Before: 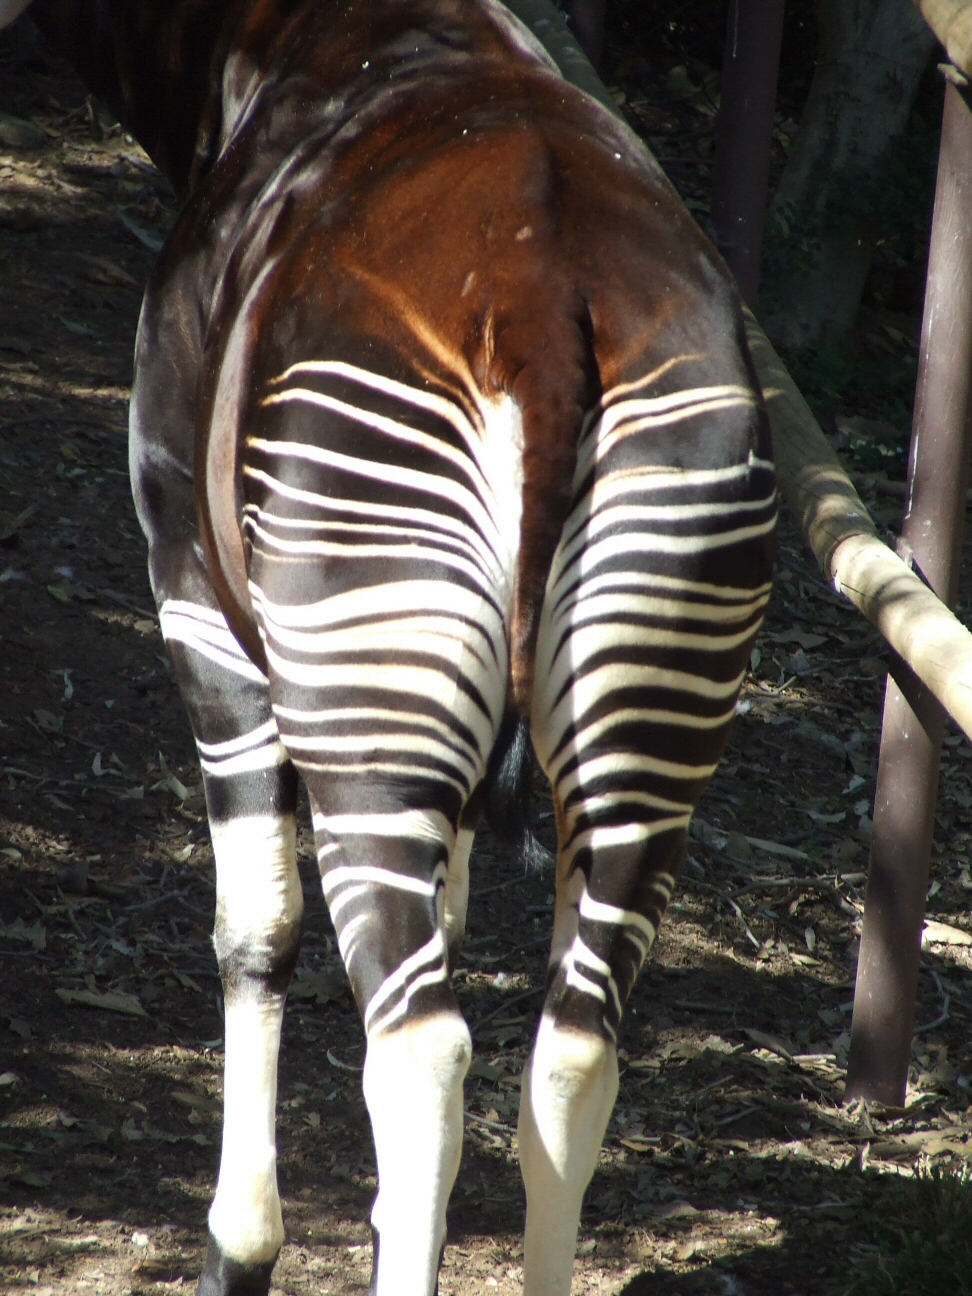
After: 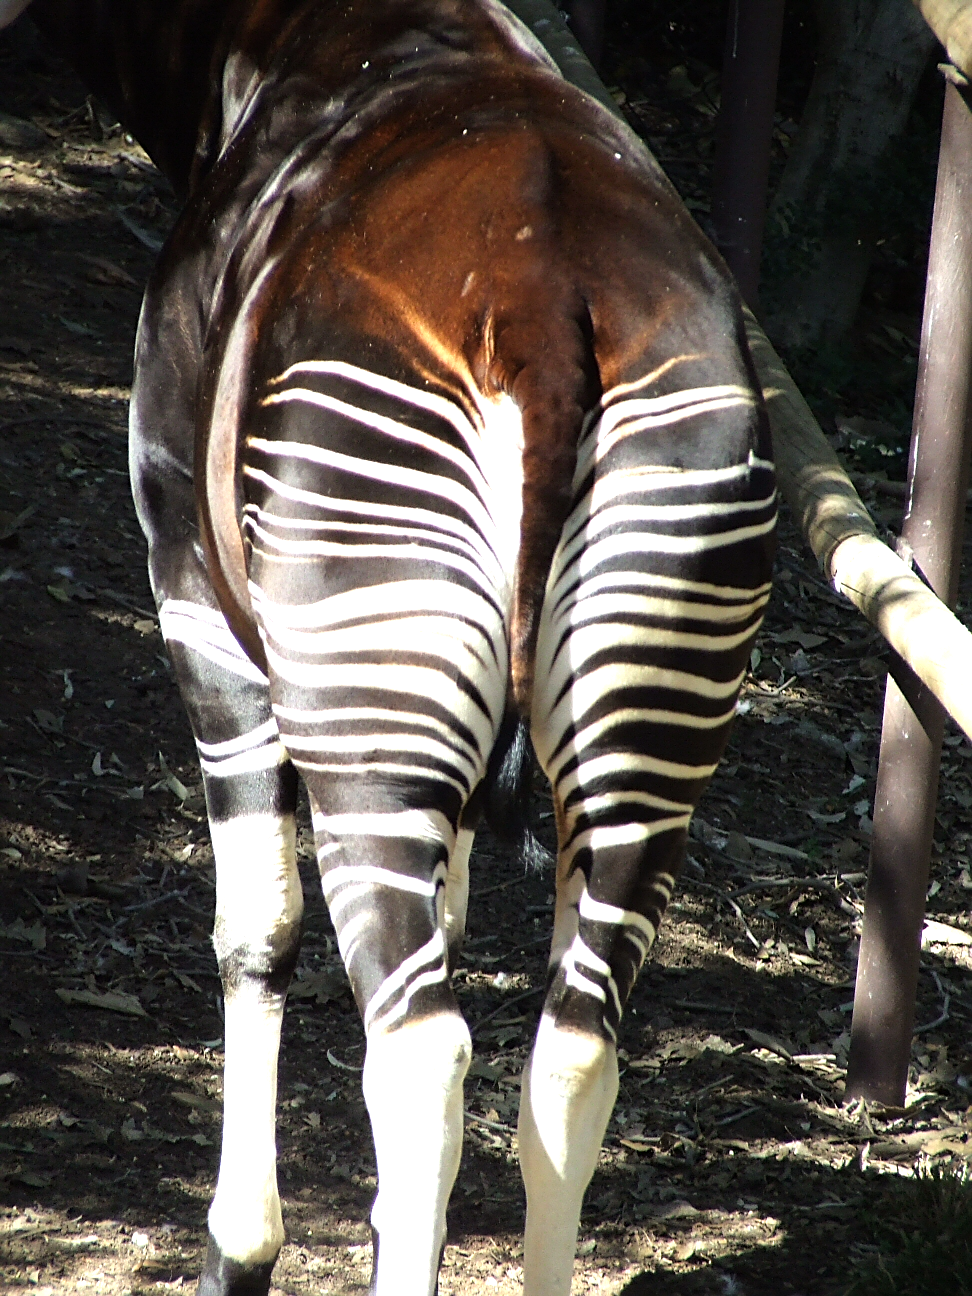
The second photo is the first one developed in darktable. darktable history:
sharpen: on, module defaults
tone equalizer: -8 EV -0.717 EV, -7 EV -0.67 EV, -6 EV -0.589 EV, -5 EV -0.372 EV, -3 EV 0.403 EV, -2 EV 0.6 EV, -1 EV 0.688 EV, +0 EV 0.776 EV
